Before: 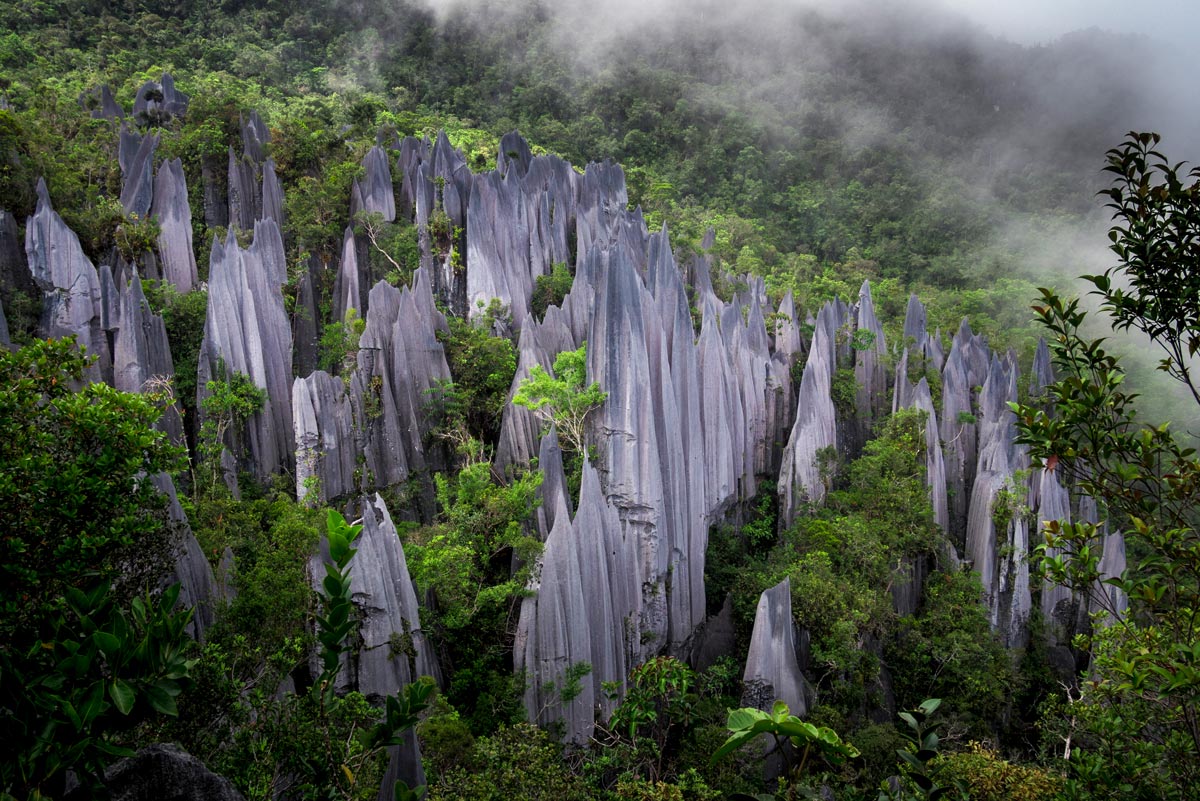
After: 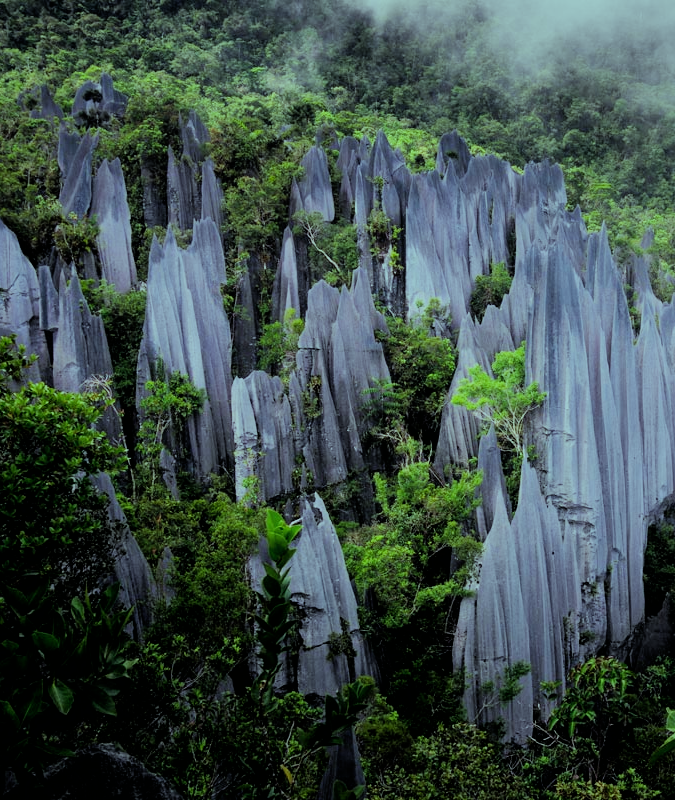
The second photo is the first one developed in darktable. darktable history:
color balance: mode lift, gamma, gain (sRGB), lift [0.997, 0.979, 1.021, 1.011], gamma [1, 1.084, 0.916, 0.998], gain [1, 0.87, 1.13, 1.101], contrast 4.55%, contrast fulcrum 38.24%, output saturation 104.09%
bloom: size 16%, threshold 98%, strength 20%
crop: left 5.114%, right 38.589%
filmic rgb: black relative exposure -6.15 EV, white relative exposure 6.96 EV, hardness 2.23, color science v6 (2022)
